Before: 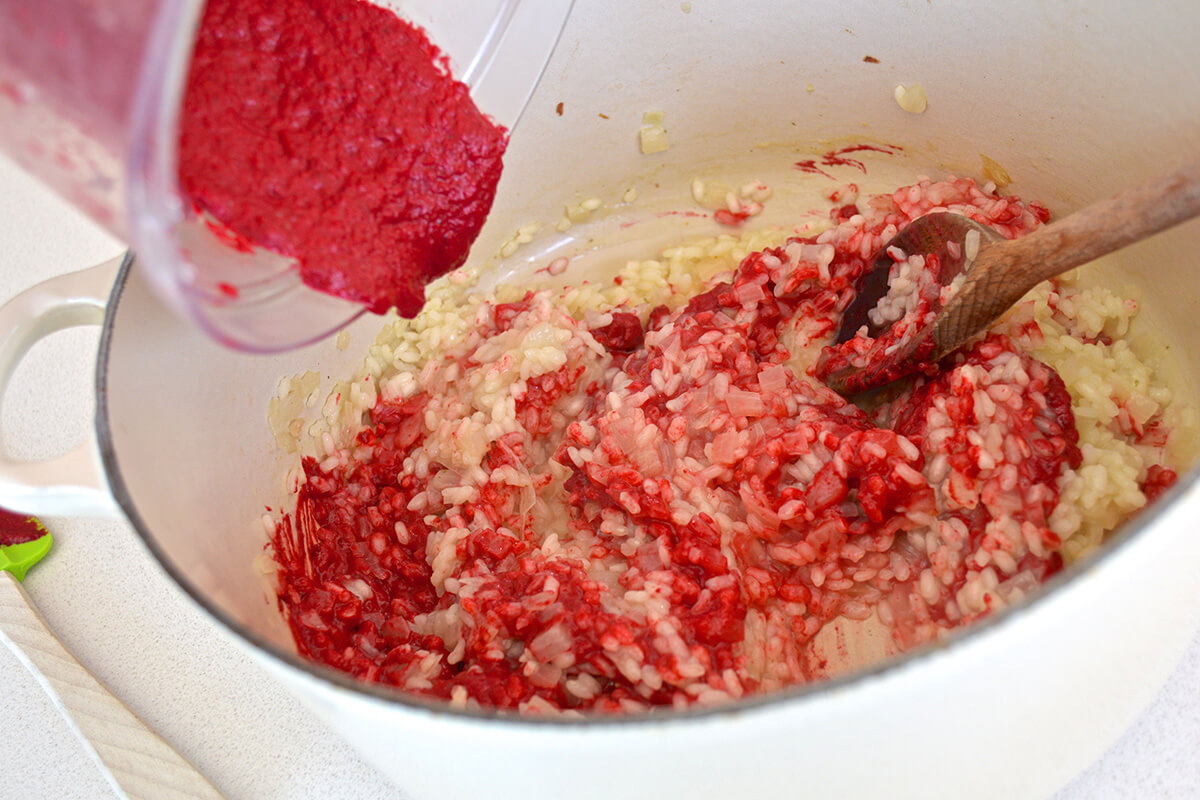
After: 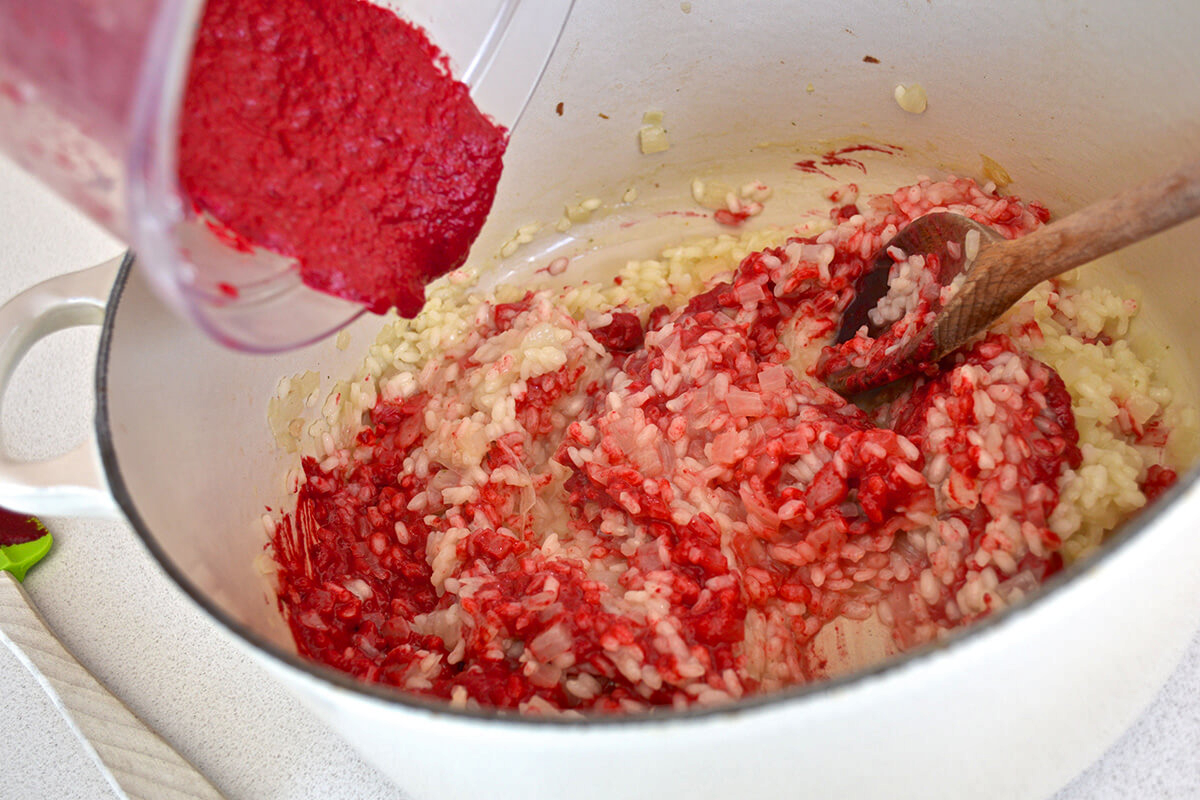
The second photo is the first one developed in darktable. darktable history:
shadows and highlights: highlights color adjustment 0.199%, soften with gaussian
